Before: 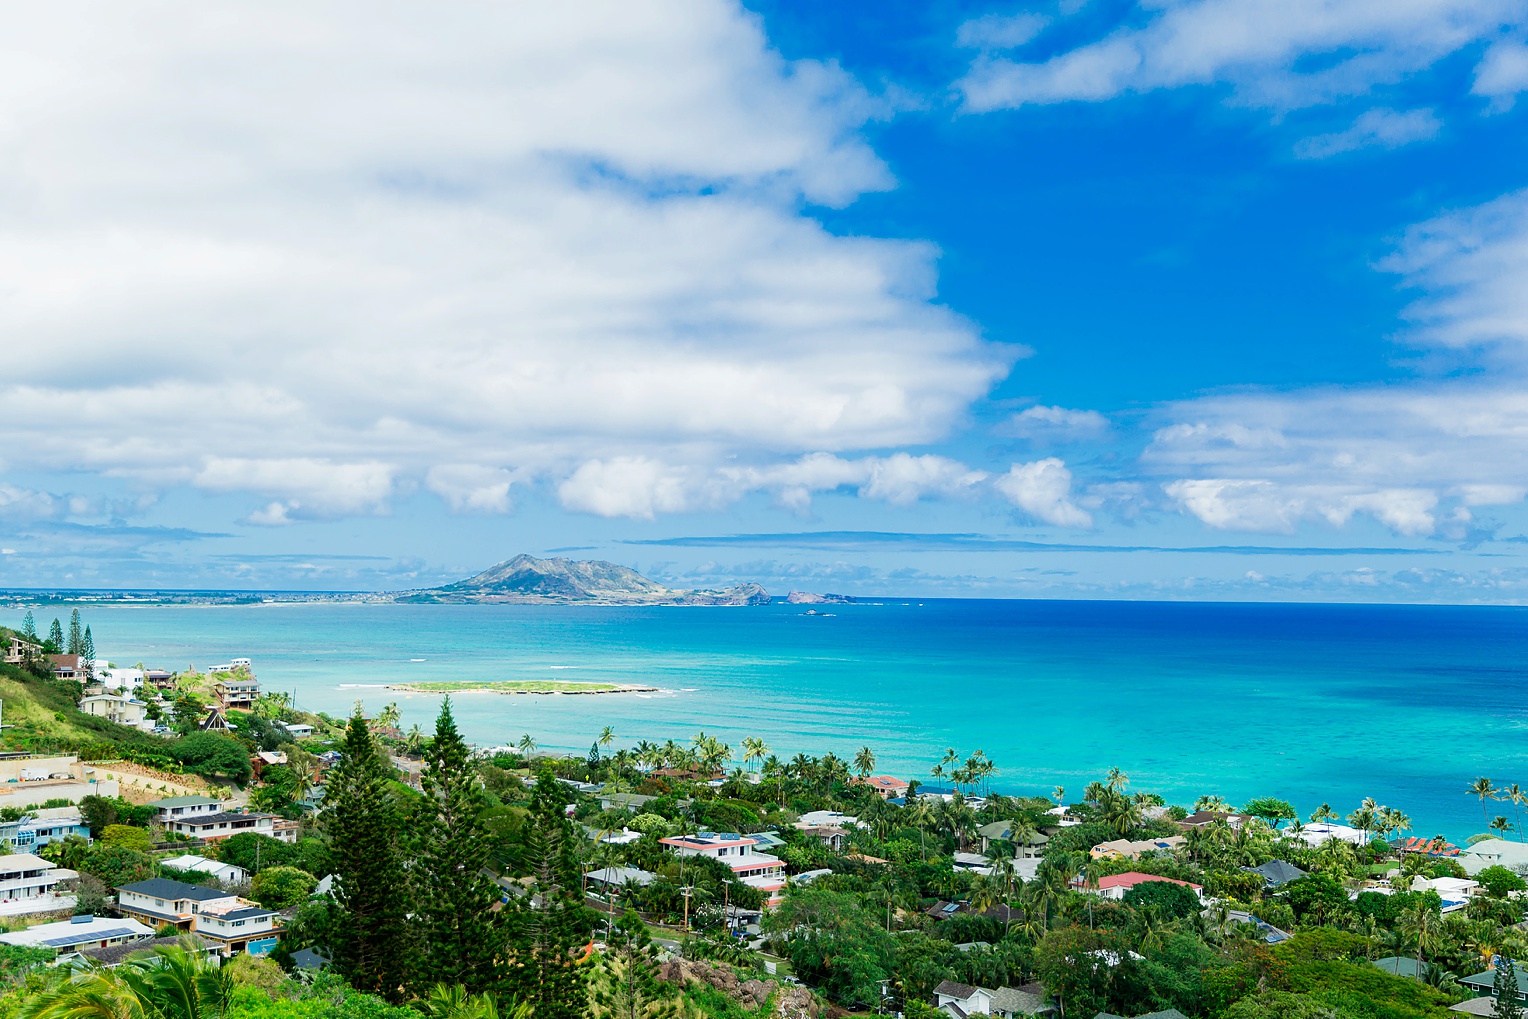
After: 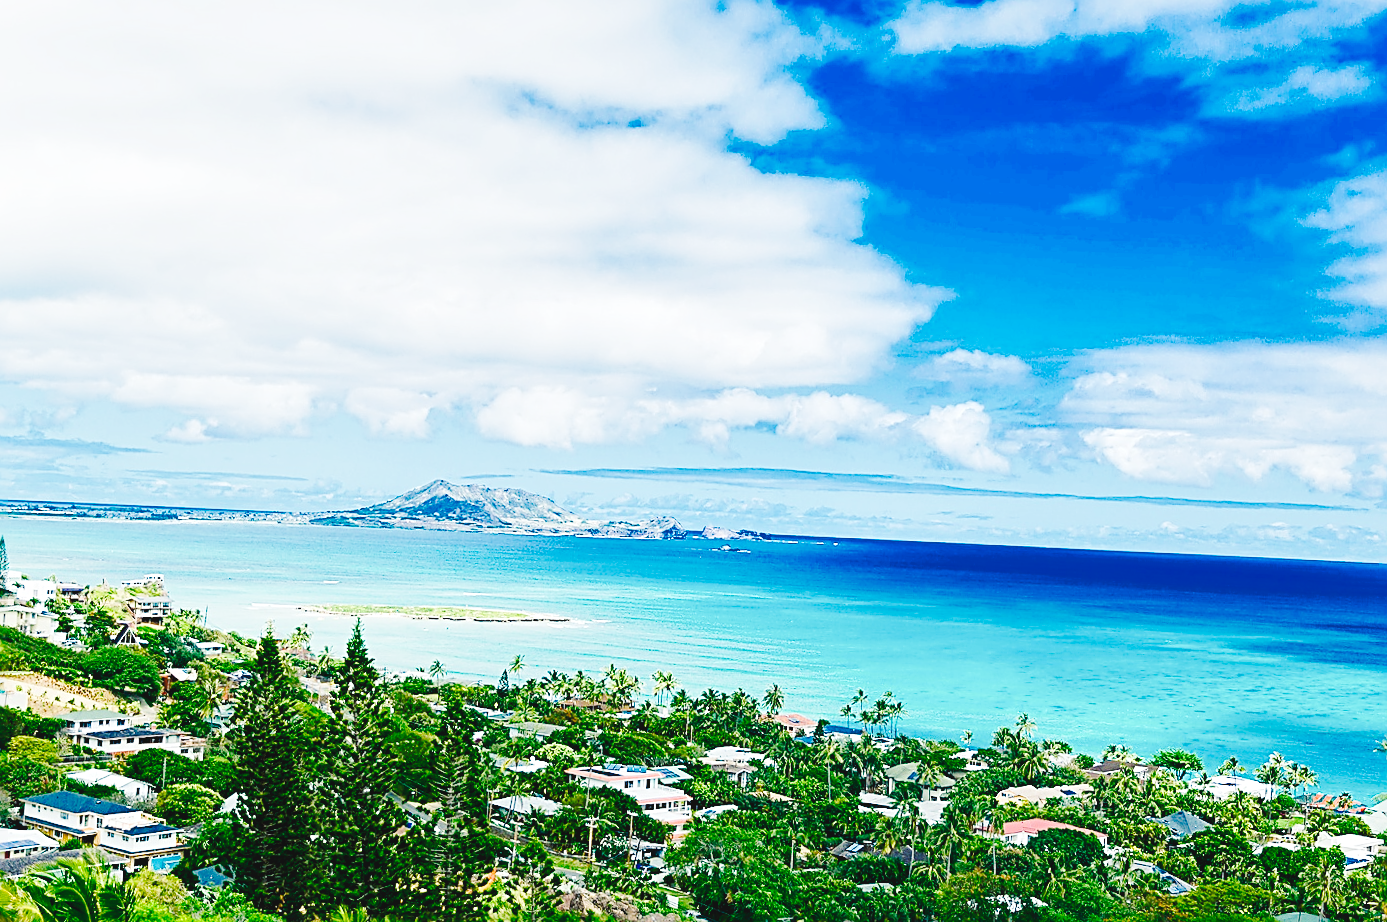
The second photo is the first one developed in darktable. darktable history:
crop and rotate: angle -1.98°, left 3.084%, top 4.311%, right 1.441%, bottom 0.573%
local contrast: mode bilateral grid, contrast 20, coarseness 49, detail 119%, midtone range 0.2
color balance rgb: shadows lift › chroma 7.075%, shadows lift › hue 244.42°, perceptual saturation grading › global saturation 20%, perceptual saturation grading › highlights -25.051%, perceptual saturation grading › shadows 24.825%, saturation formula JzAzBz (2021)
base curve: curves: ch0 [(0, 0.007) (0.028, 0.063) (0.121, 0.311) (0.46, 0.743) (0.859, 0.957) (1, 1)], preserve colors none
levels: mode automatic, levels [0.031, 0.5, 0.969]
sharpen: radius 2.831, amount 0.705
